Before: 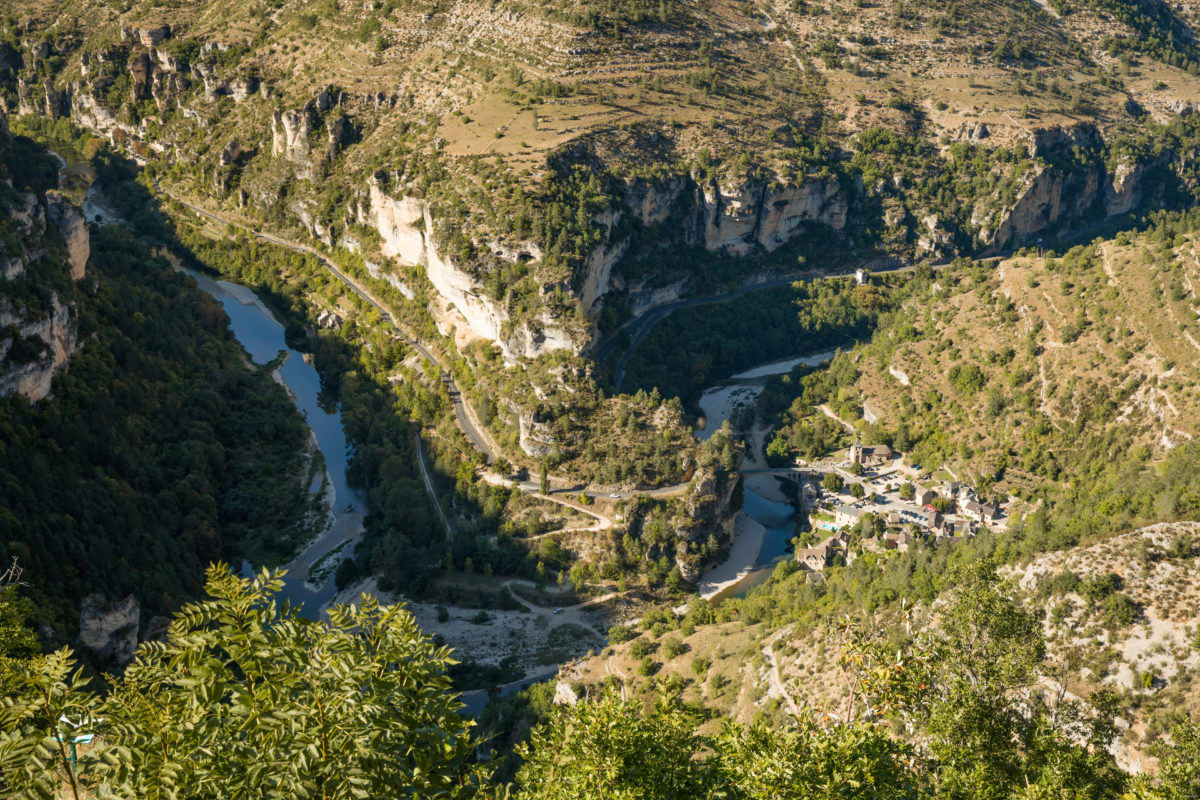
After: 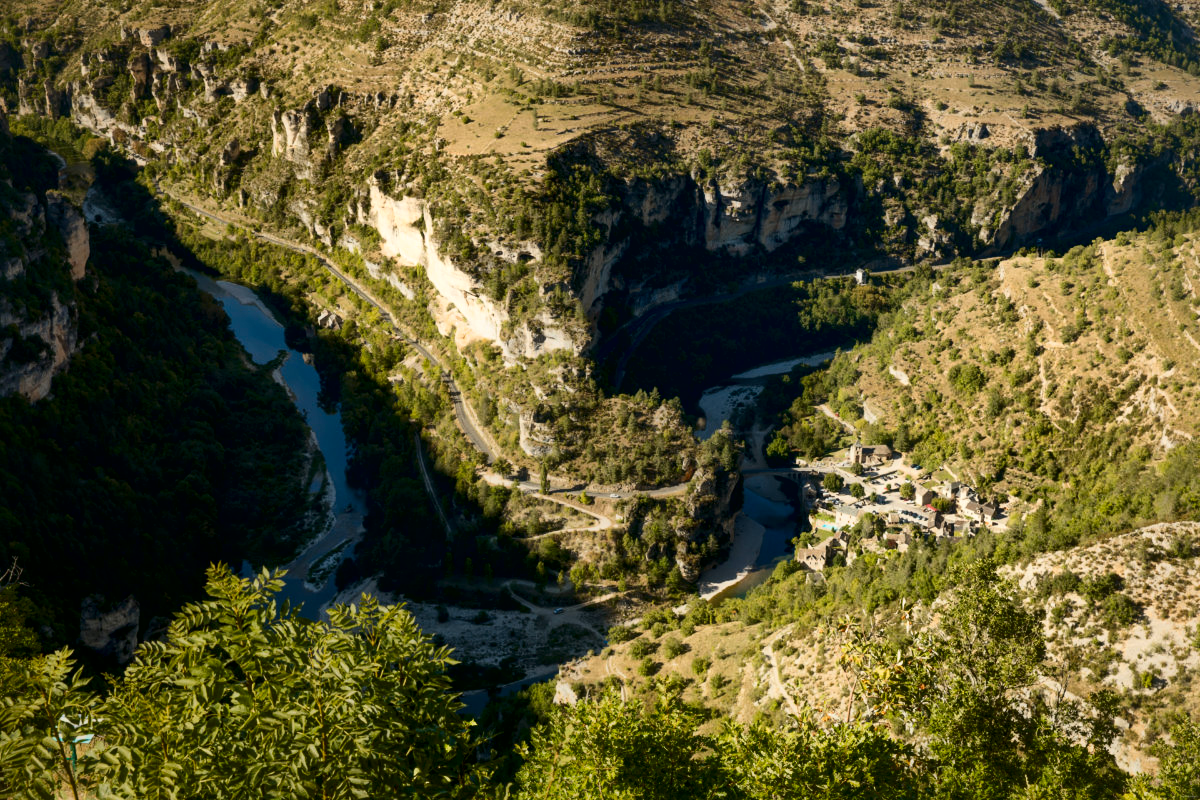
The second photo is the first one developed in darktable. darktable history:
contrast equalizer: octaves 7, y [[0.6 ×6], [0.55 ×6], [0 ×6], [0 ×6], [0 ×6]], mix -1
local contrast: mode bilateral grid, contrast 70, coarseness 75, detail 180%, midtone range 0.2
contrast brightness saturation: contrast 0.21, brightness -0.11, saturation 0.21
